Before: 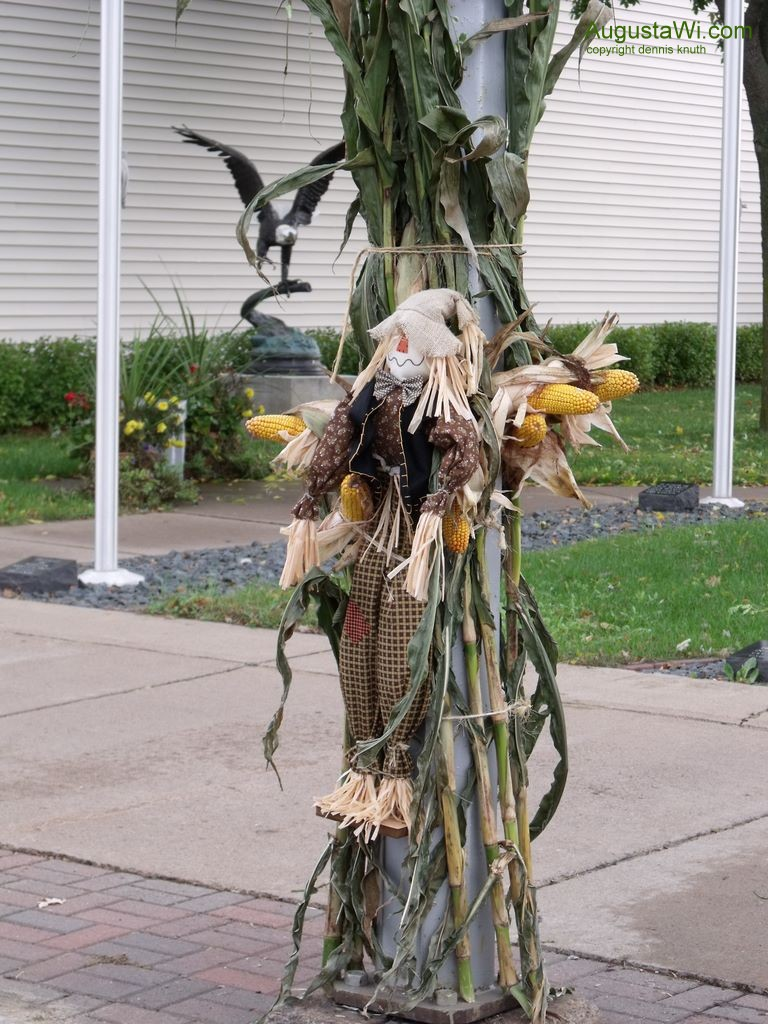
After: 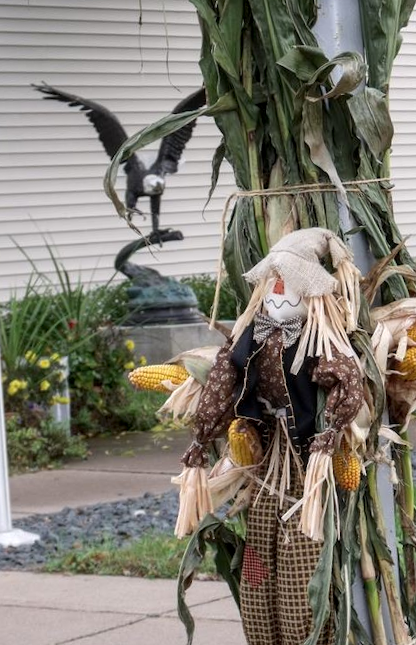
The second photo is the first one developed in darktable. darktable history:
rotate and perspective: rotation -4.2°, shear 0.006, automatic cropping off
local contrast: on, module defaults
crop: left 17.835%, top 7.675%, right 32.881%, bottom 32.213%
